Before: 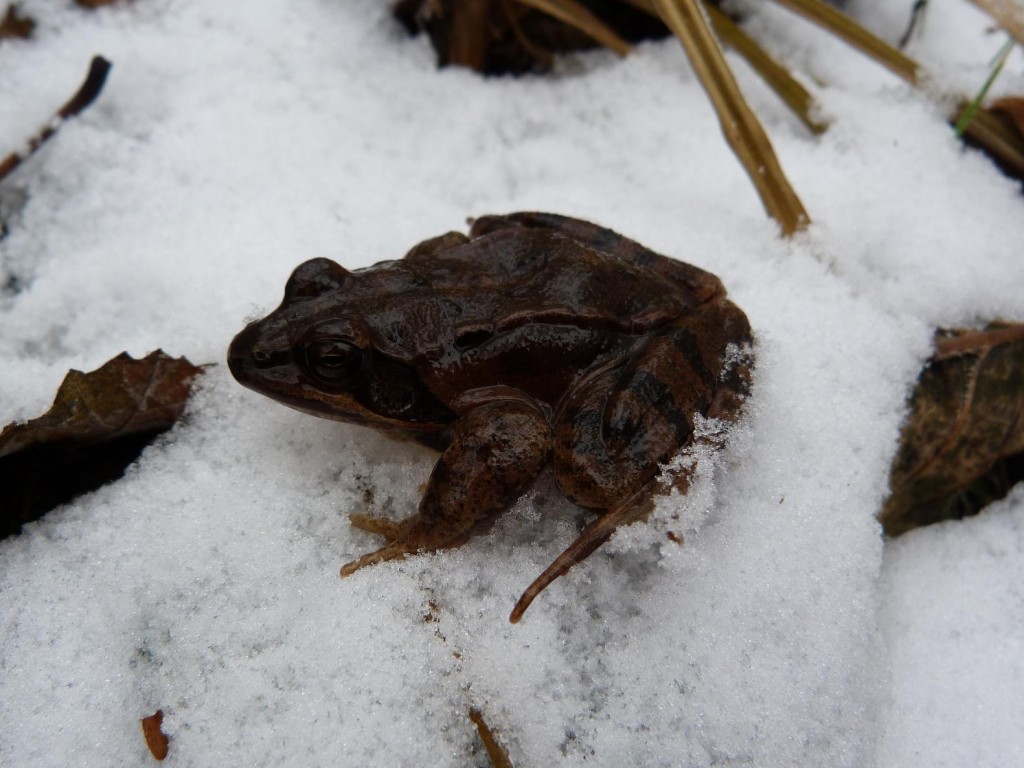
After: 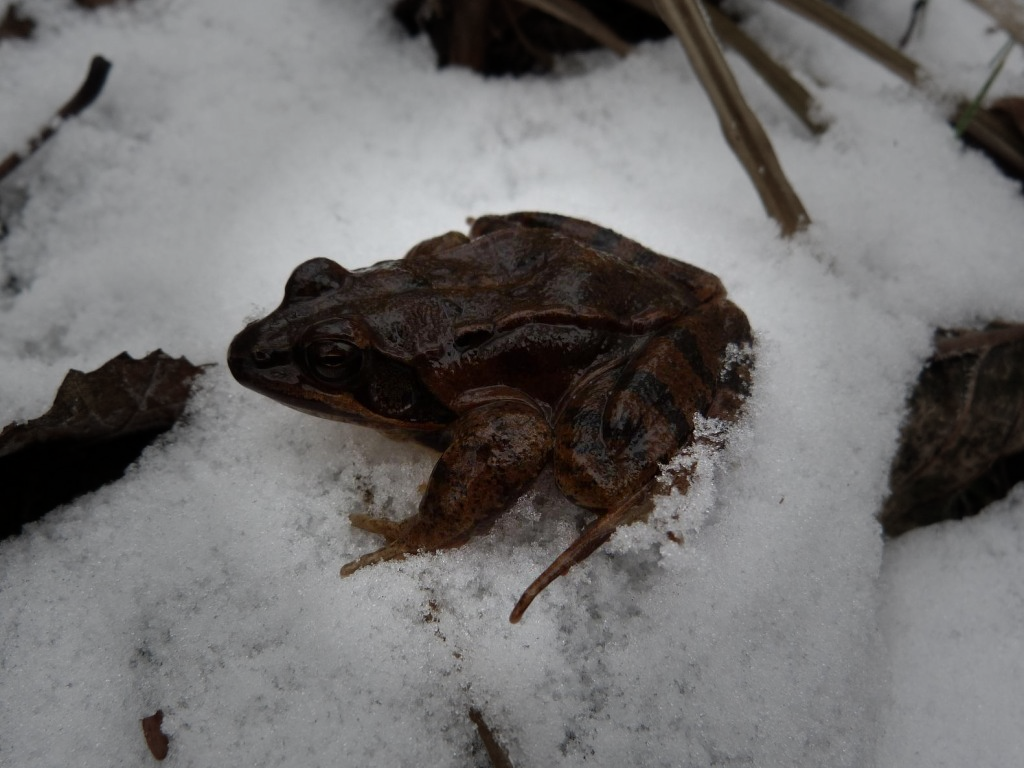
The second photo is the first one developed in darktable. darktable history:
vignetting: fall-off start 30.37%, fall-off radius 35.08%, unbound false
color zones: curves: ch0 [(0, 0.444) (0.143, 0.442) (0.286, 0.441) (0.429, 0.441) (0.571, 0.441) (0.714, 0.441) (0.857, 0.442) (1, 0.444)]
